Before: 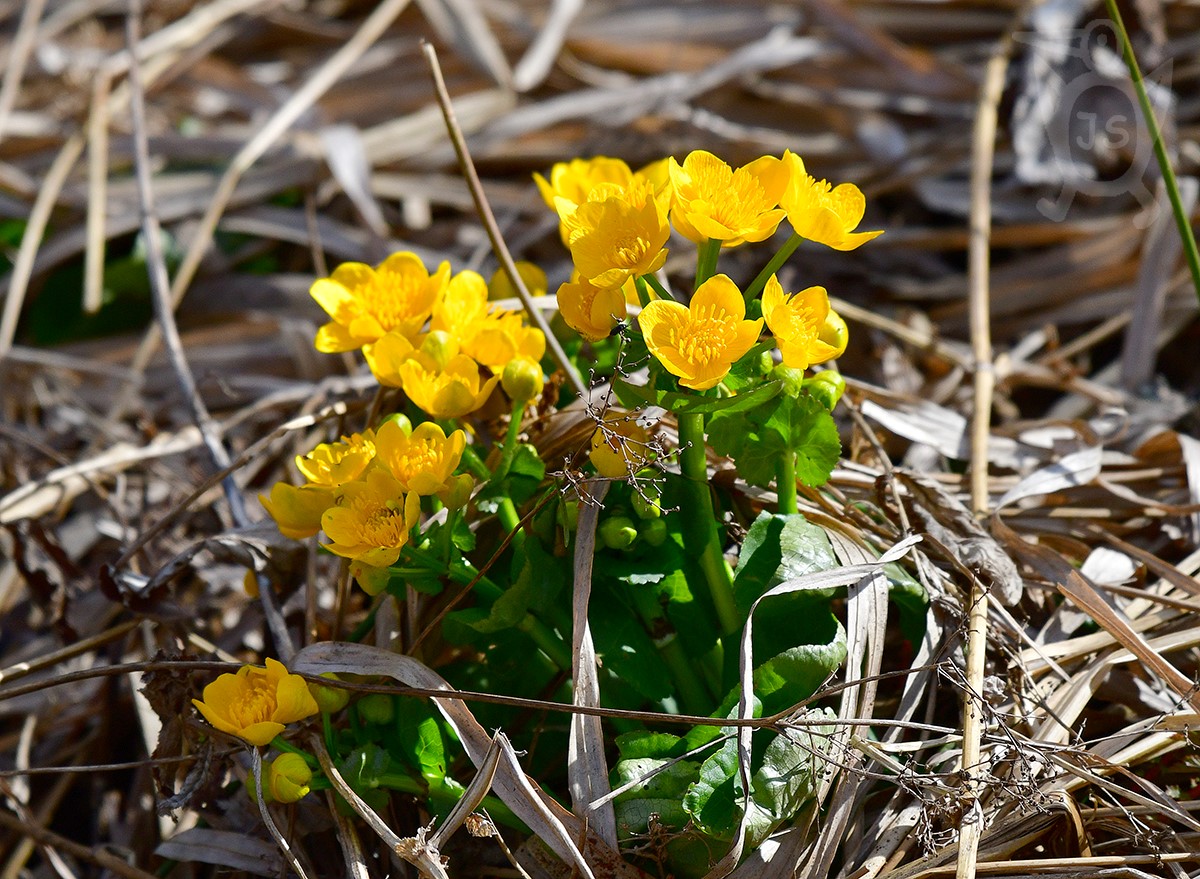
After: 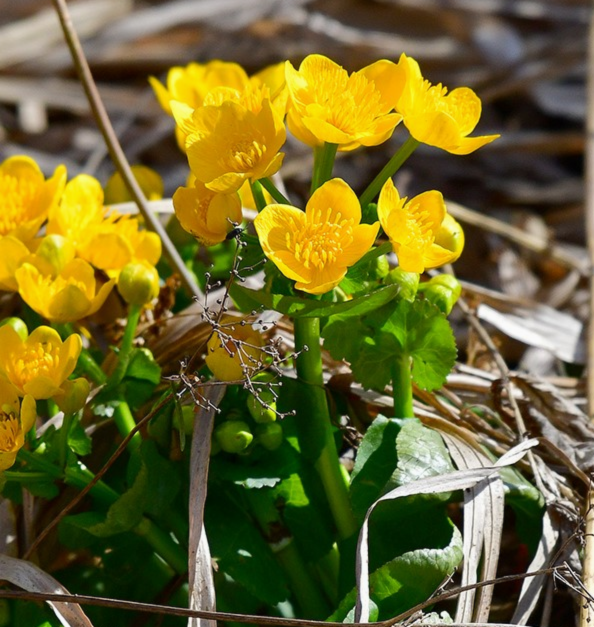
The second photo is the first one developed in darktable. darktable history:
exposure: exposure -0.064 EV, compensate highlight preservation false
crop: left 32.075%, top 10.976%, right 18.355%, bottom 17.596%
lowpass: radius 0.5, unbound 0
